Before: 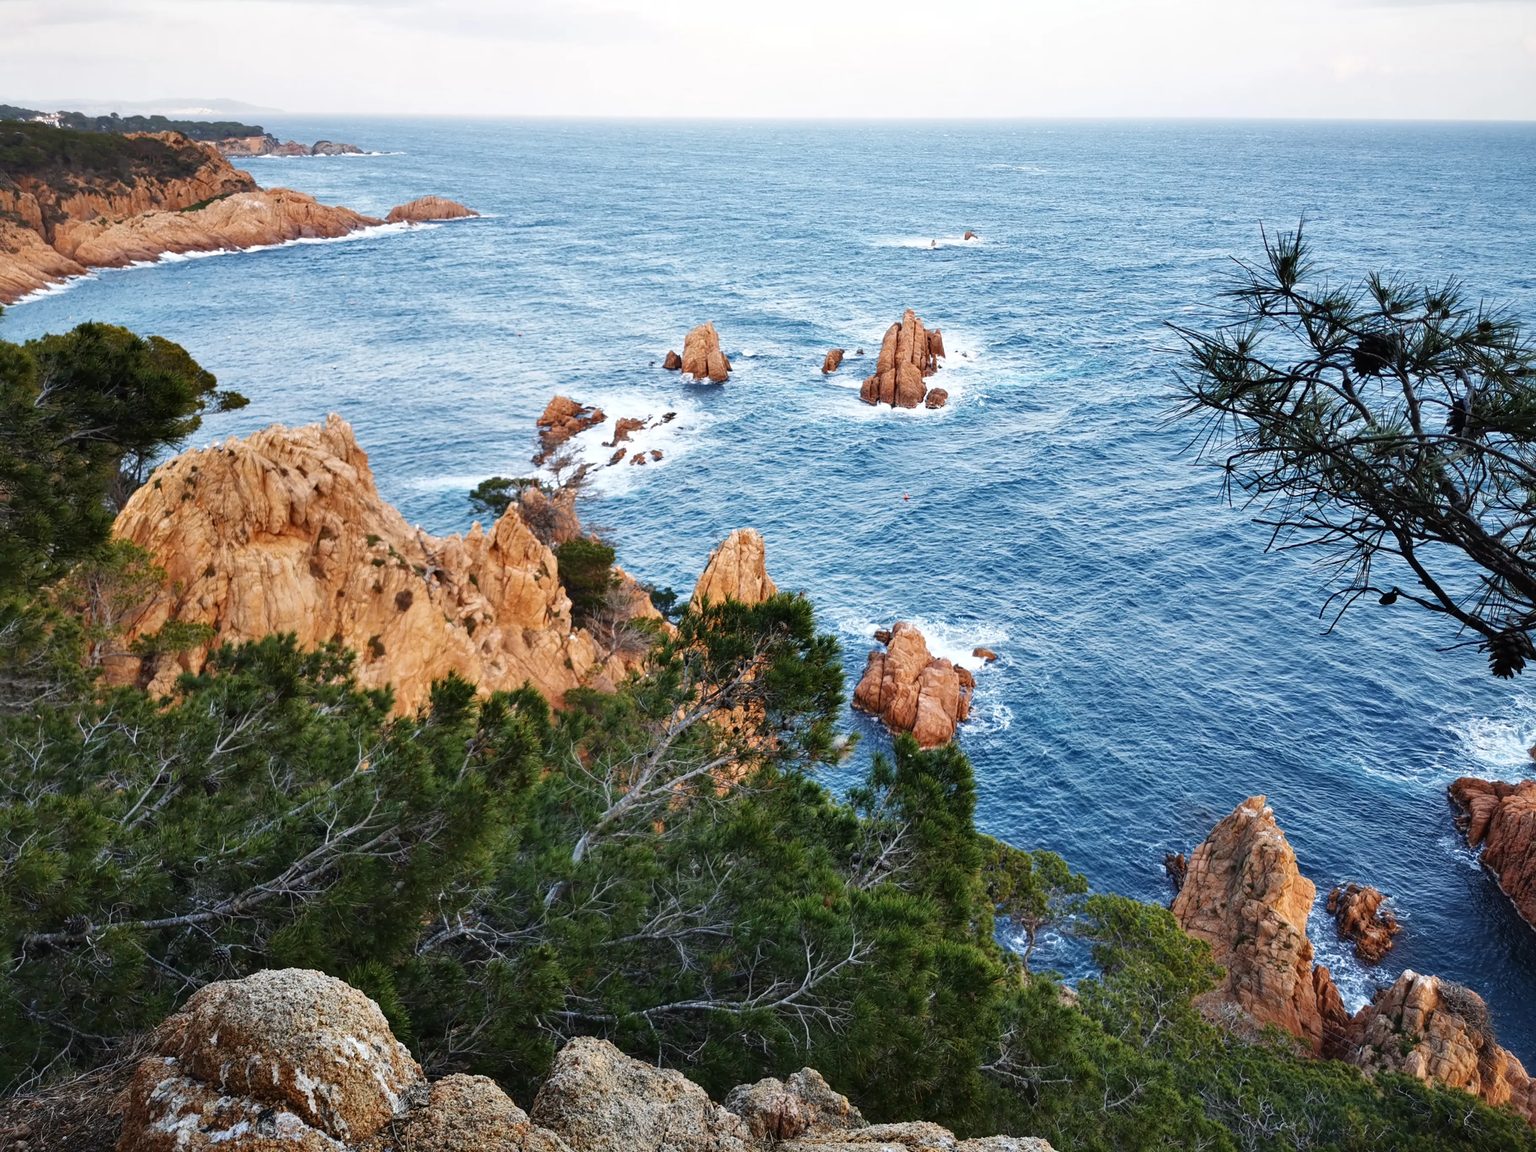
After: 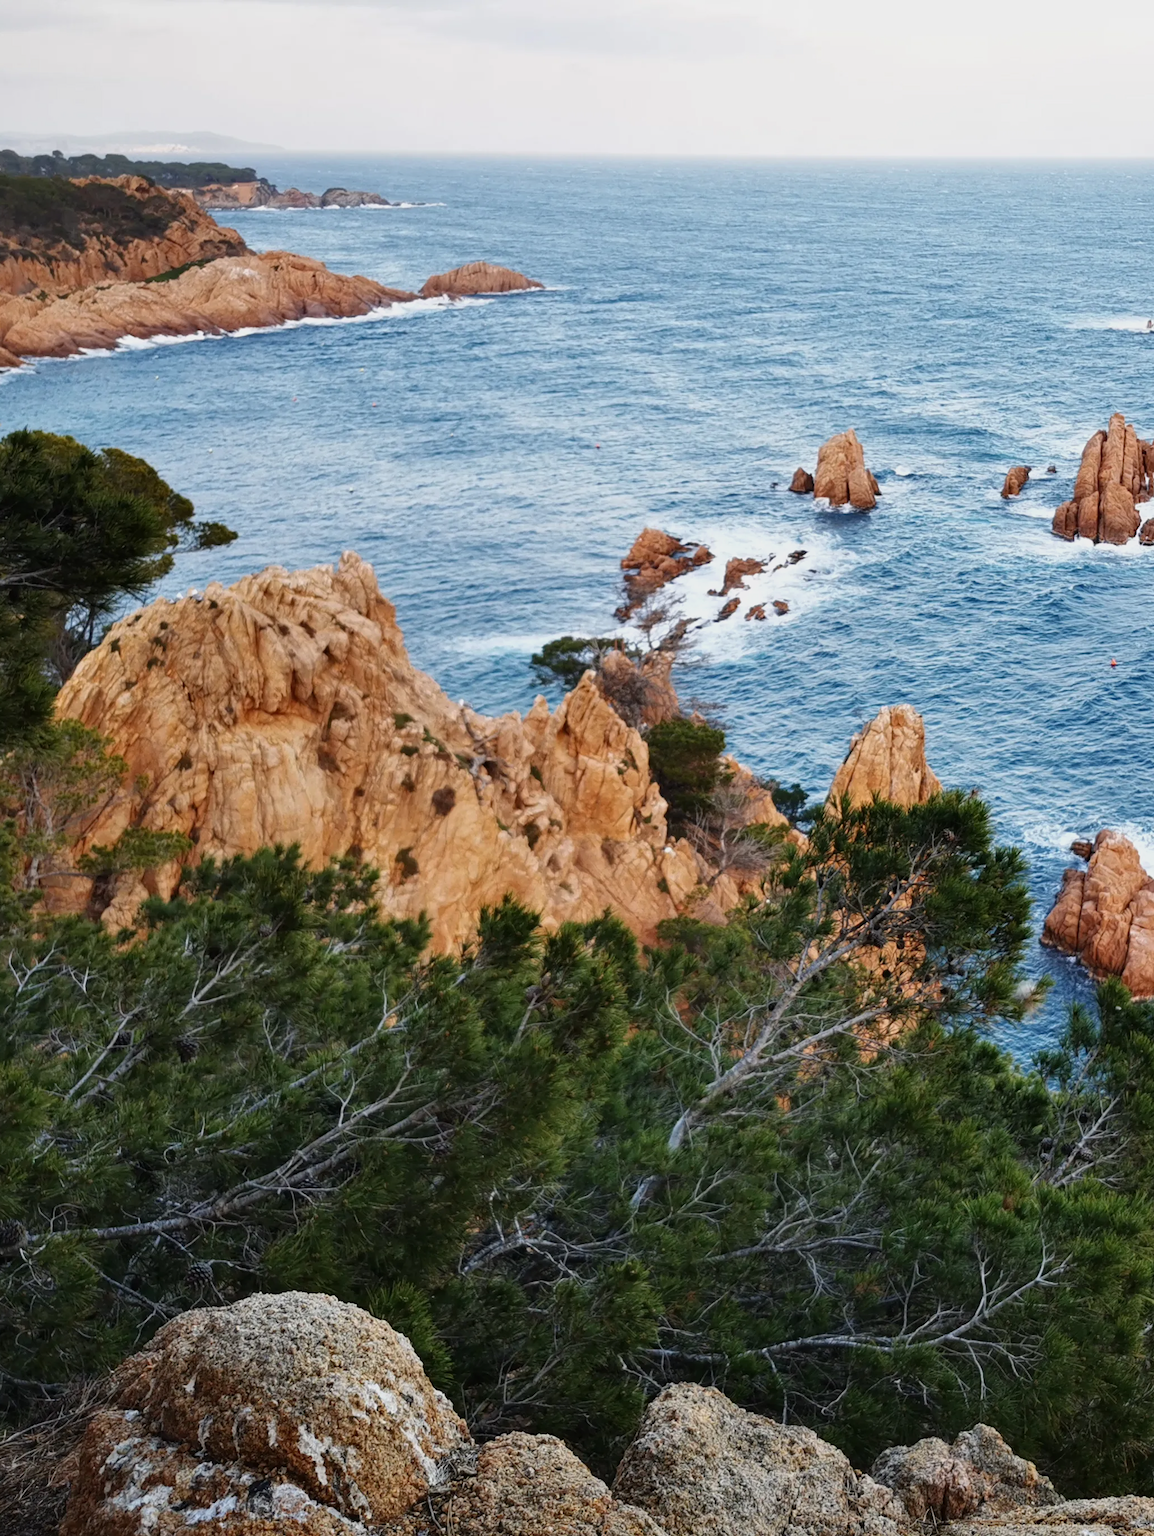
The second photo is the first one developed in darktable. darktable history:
exposure: exposure -0.236 EV, compensate highlight preservation false
crop: left 4.687%, right 38.946%
